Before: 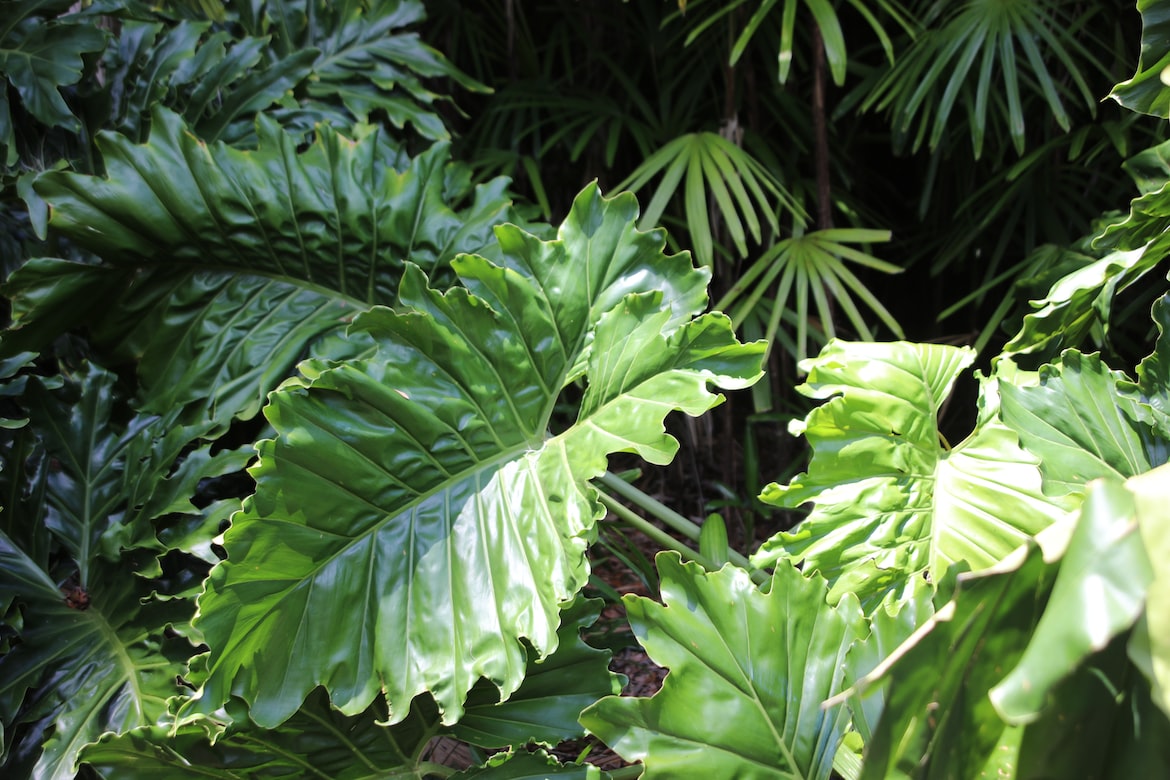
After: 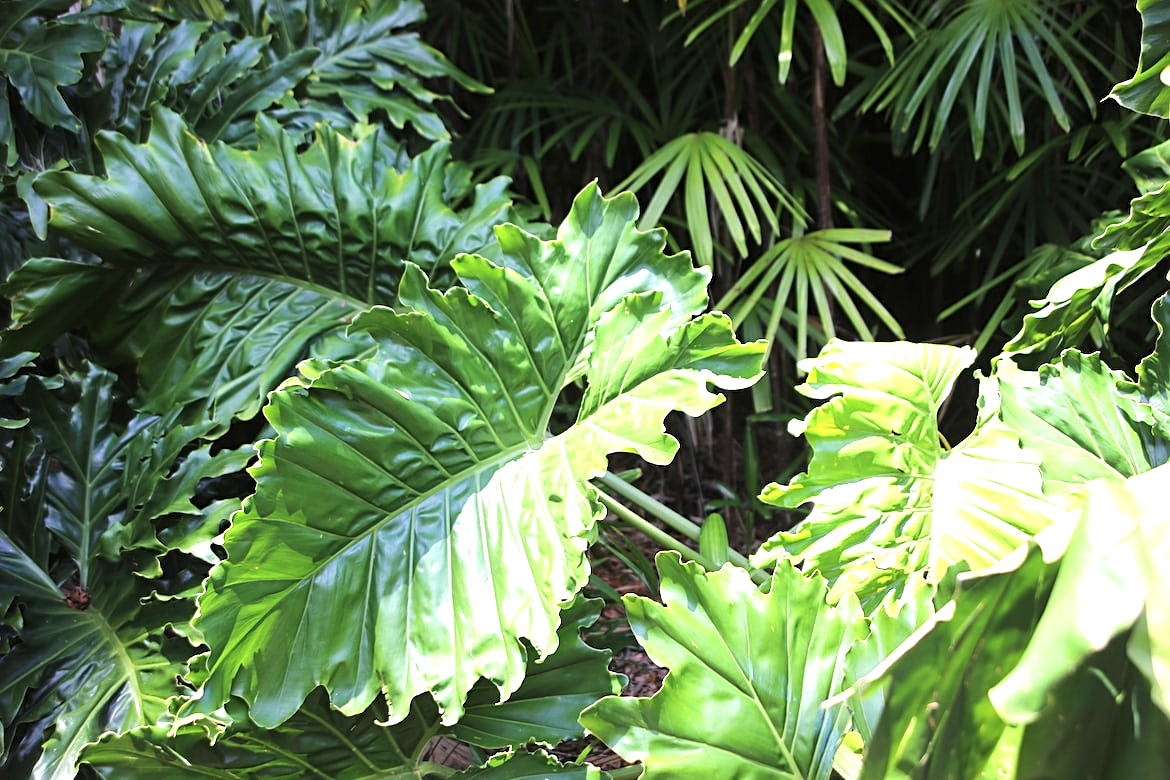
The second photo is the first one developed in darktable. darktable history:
sharpen: on, module defaults
exposure: black level correction 0, exposure 0.896 EV, compensate highlight preservation false
